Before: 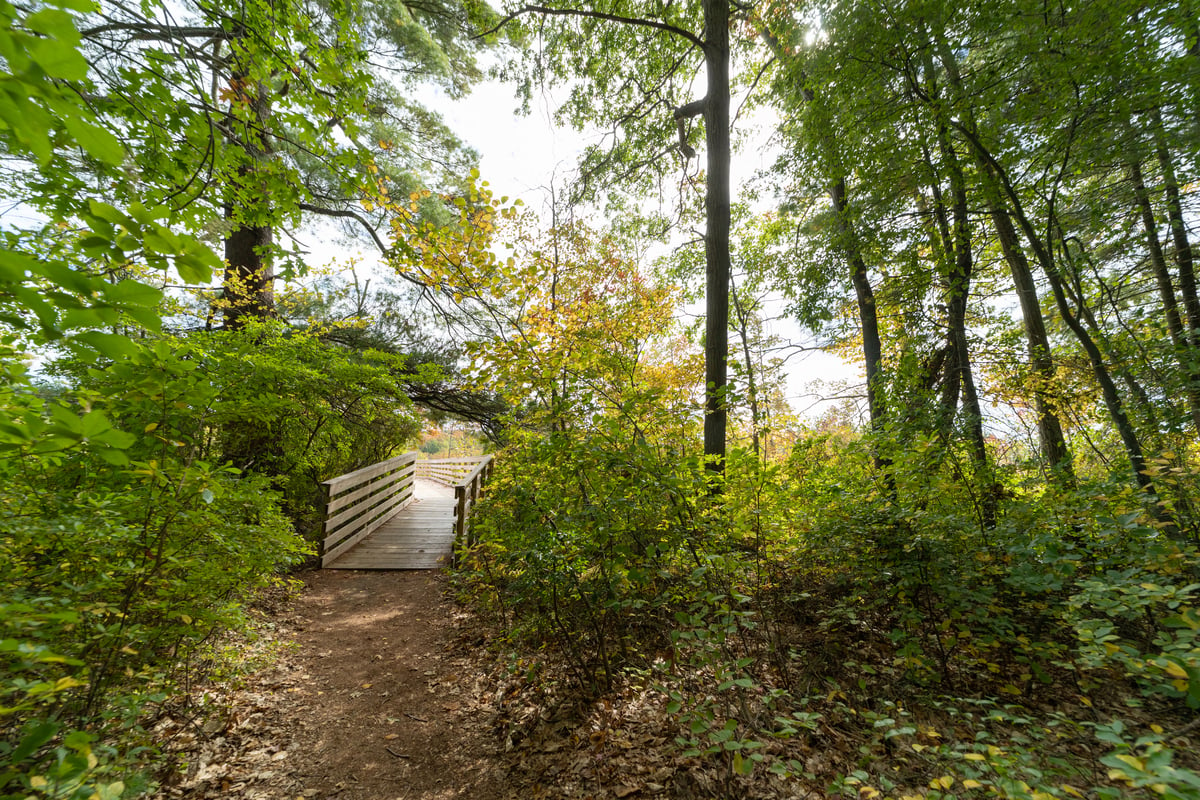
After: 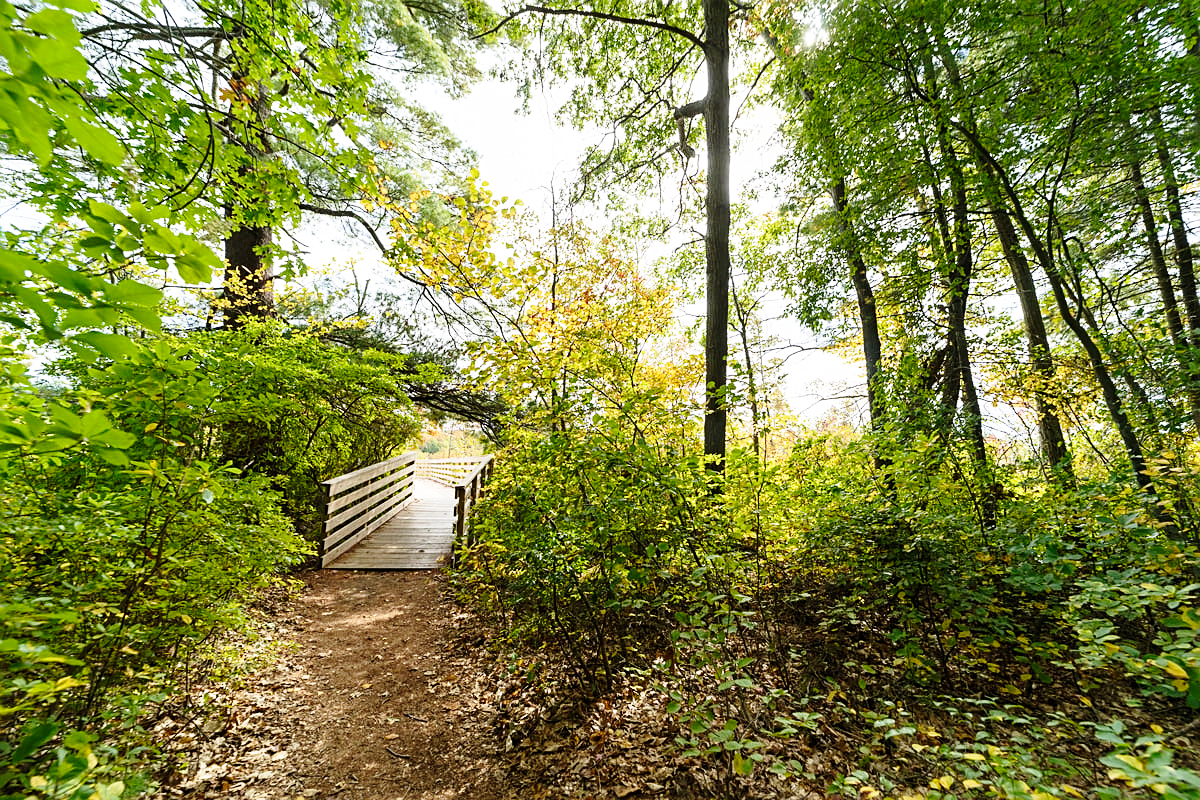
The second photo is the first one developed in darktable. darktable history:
base curve: curves: ch0 [(0, 0) (0.028, 0.03) (0.121, 0.232) (0.46, 0.748) (0.859, 0.968) (1, 1)], preserve colors none
contrast brightness saturation: contrast 0.073
sharpen: on, module defaults
